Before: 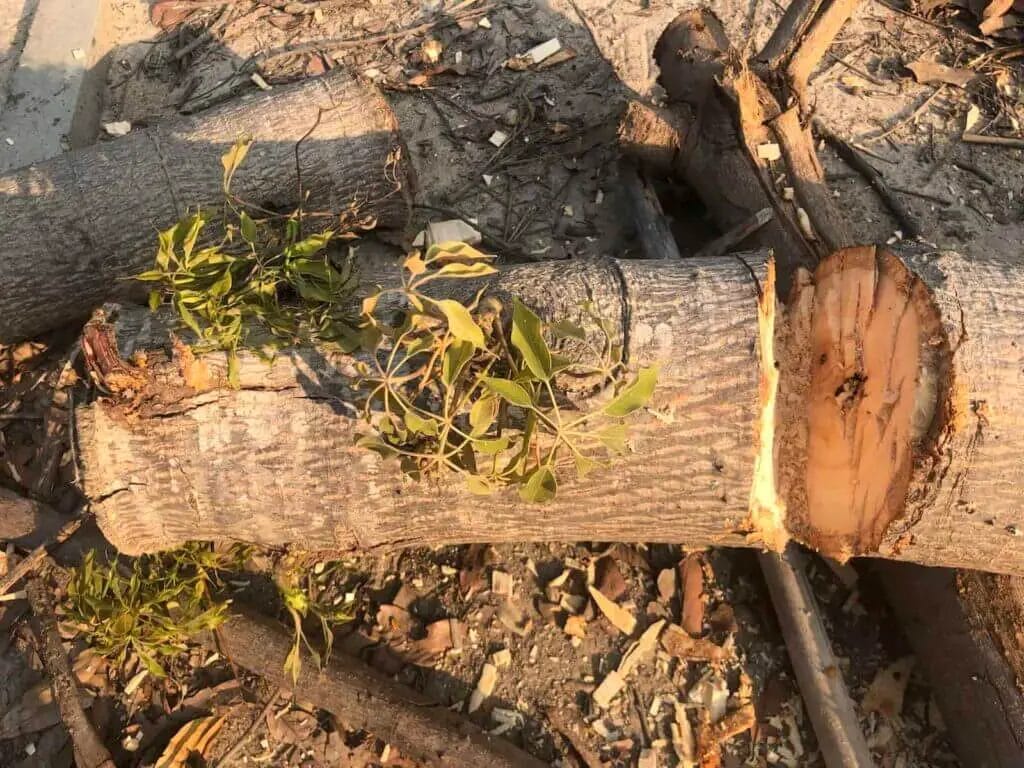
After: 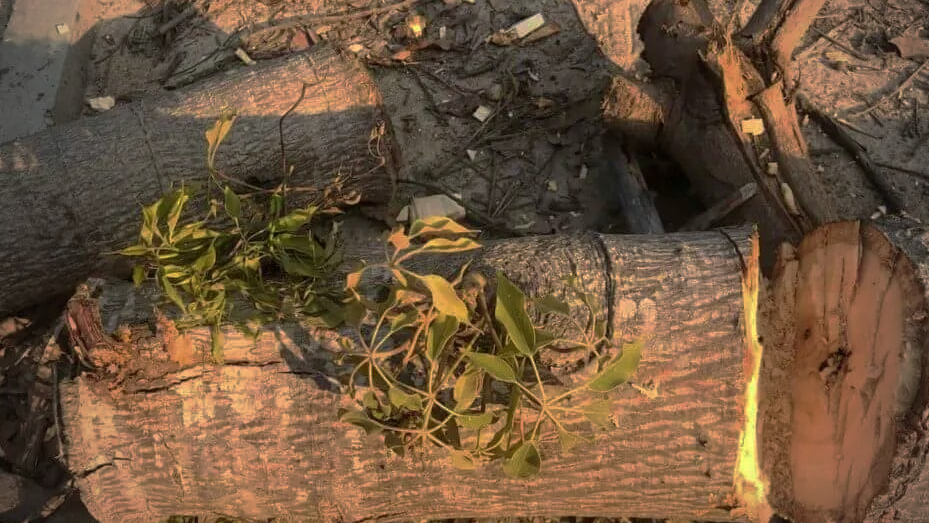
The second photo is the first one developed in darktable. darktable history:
vignetting: fall-off start 73.32%
contrast equalizer: octaves 7, y [[0.5 ×6], [0.5 ×6], [0.5, 0.5, 0.501, 0.545, 0.707, 0.863], [0 ×6], [0 ×6]]
base curve: curves: ch0 [(0, 0) (0.826, 0.587) (1, 1)], preserve colors none
velvia: strength 27.28%
crop: left 1.582%, top 3.384%, right 7.648%, bottom 28.499%
